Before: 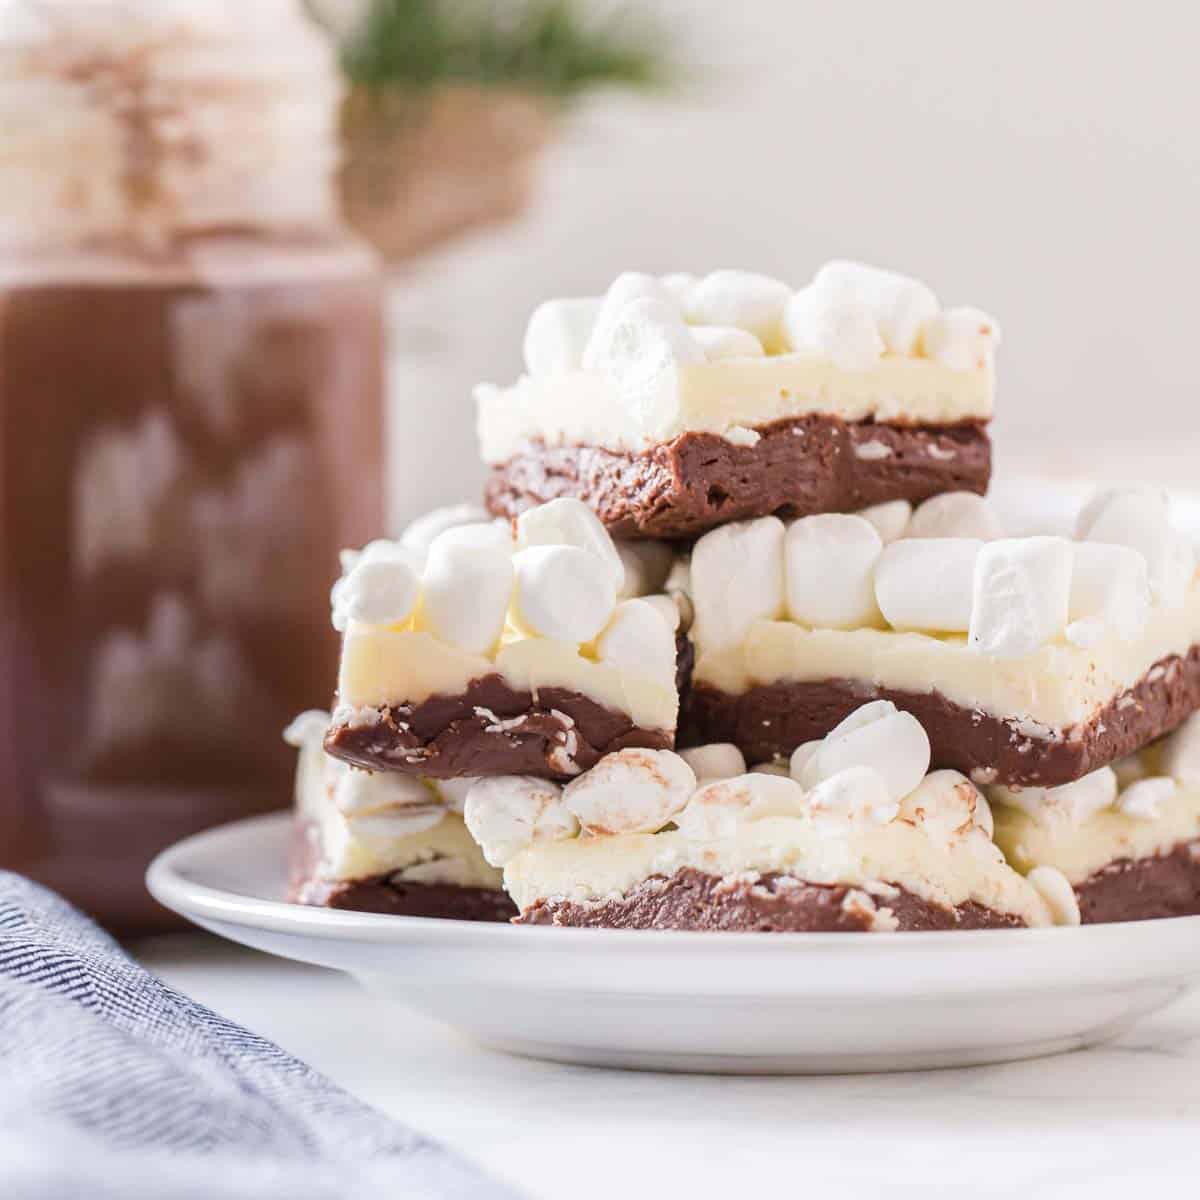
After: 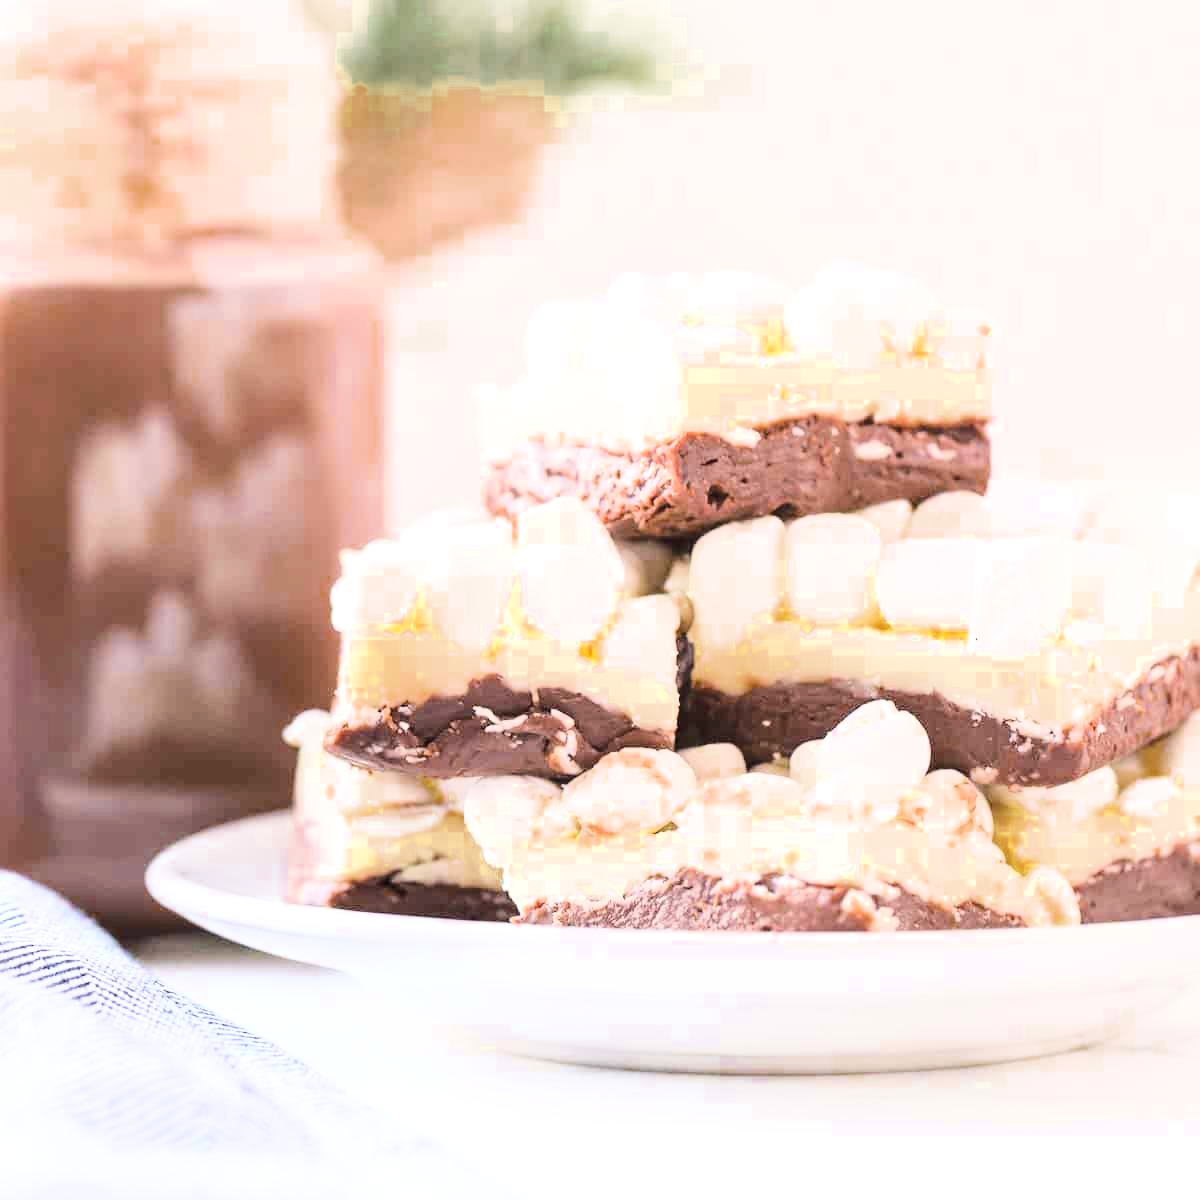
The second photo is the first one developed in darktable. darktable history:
exposure: black level correction 0.001, exposure 0.5 EV, compensate exposure bias true, compensate highlight preservation false
color correction: saturation 0.85
base curve: curves: ch0 [(0, 0) (0.028, 0.03) (0.121, 0.232) (0.46, 0.748) (0.859, 0.968) (1, 1)]
color zones: curves: ch0 [(0.11, 0.396) (0.195, 0.36) (0.25, 0.5) (0.303, 0.412) (0.357, 0.544) (0.75, 0.5) (0.967, 0.328)]; ch1 [(0, 0.468) (0.112, 0.512) (0.202, 0.6) (0.25, 0.5) (0.307, 0.352) (0.357, 0.544) (0.75, 0.5) (0.963, 0.524)]
contrast brightness saturation: contrast 0.14, brightness 0.21
